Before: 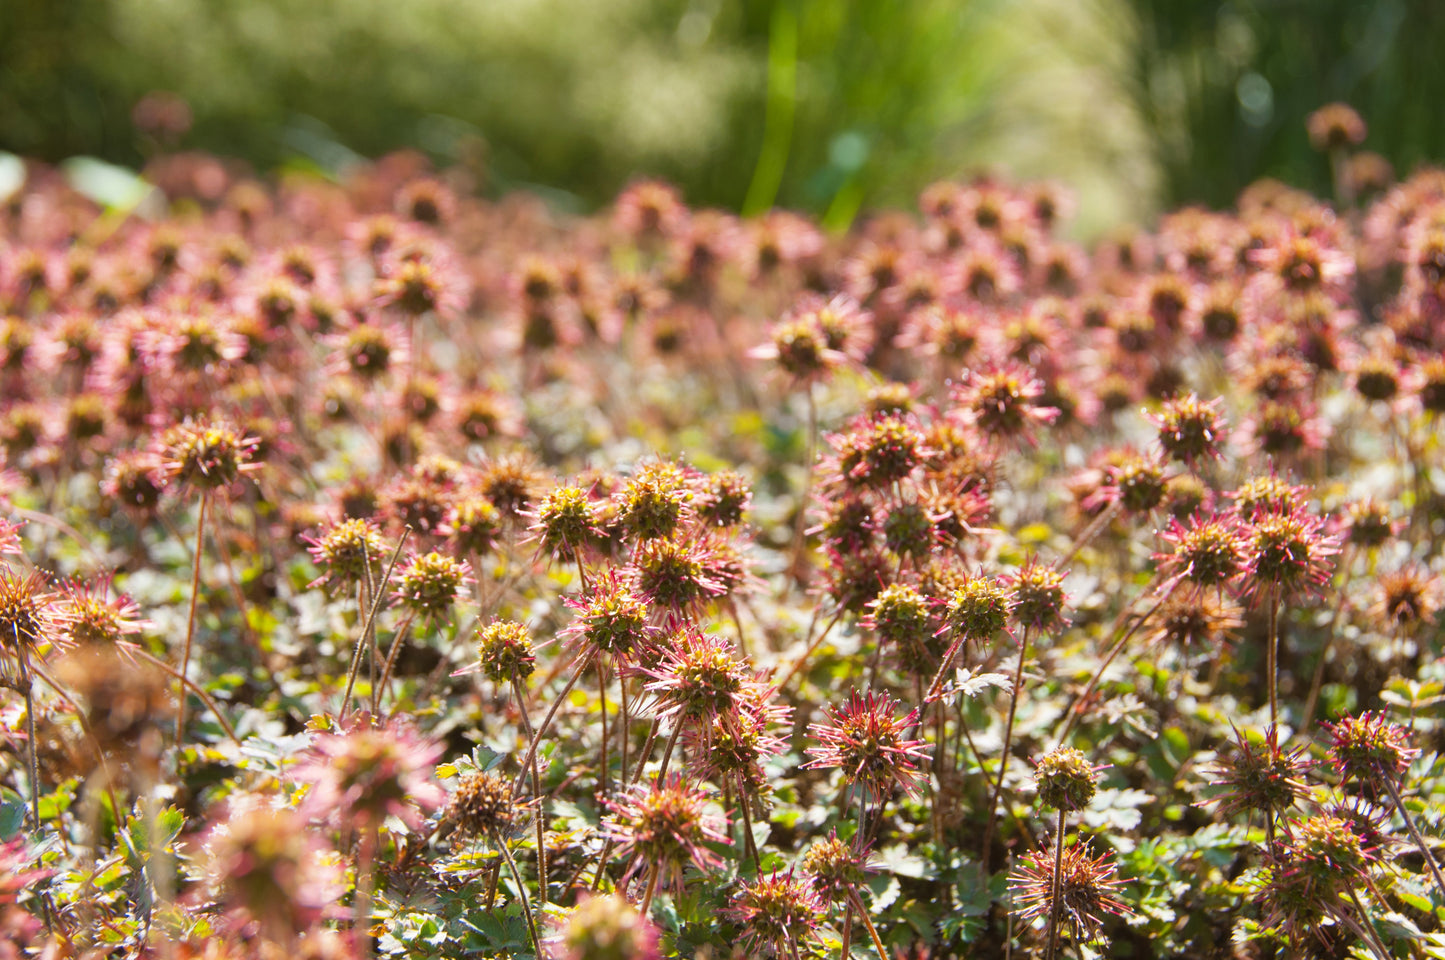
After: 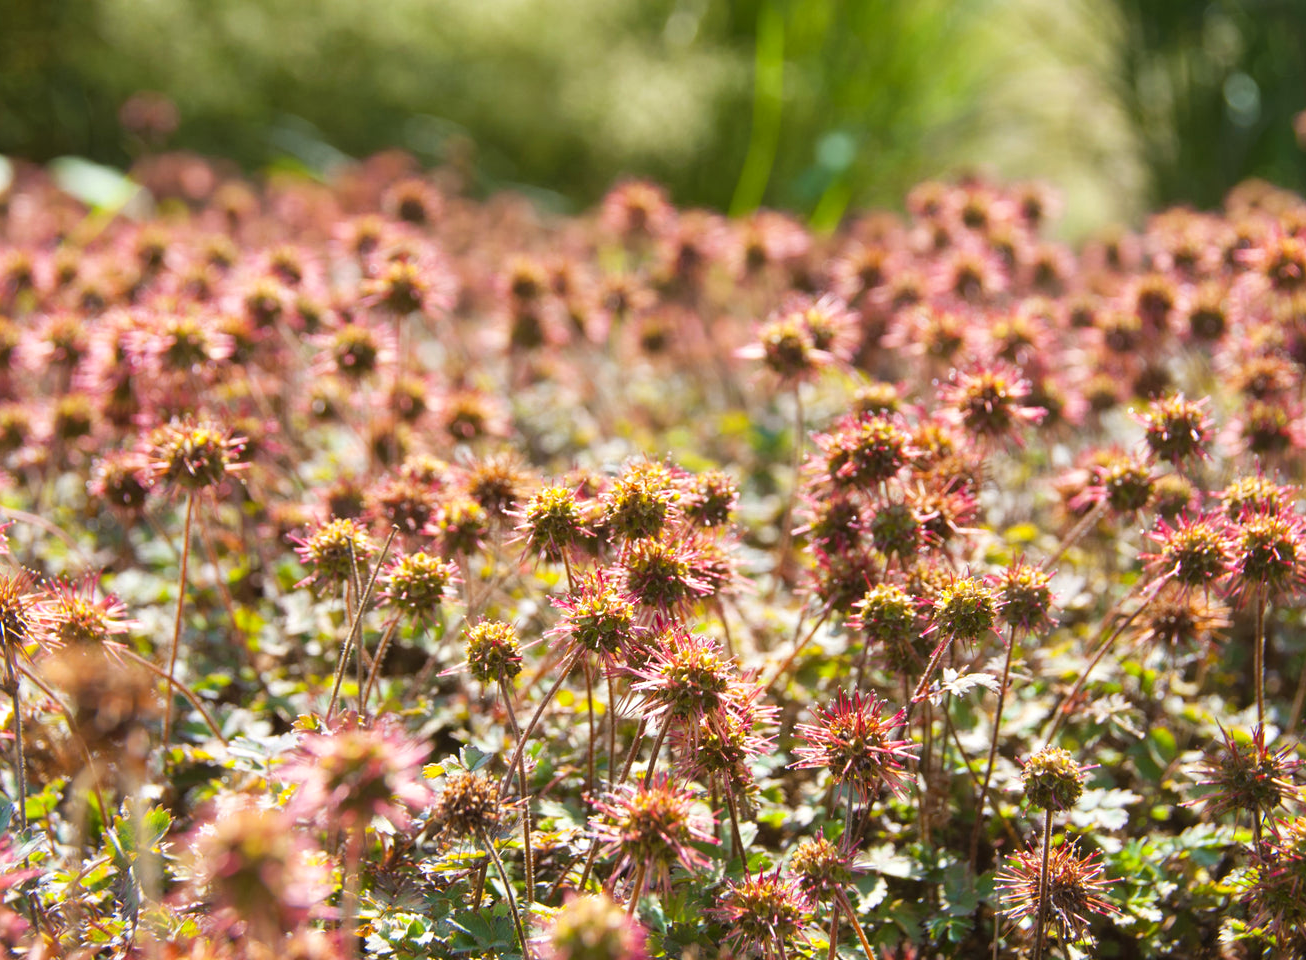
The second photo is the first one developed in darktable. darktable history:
shadows and highlights: radius 334.55, shadows 63.46, highlights 5.64, compress 87.34%, soften with gaussian
levels: levels [0, 0.48, 0.961]
crop and rotate: left 0.918%, right 8.661%
